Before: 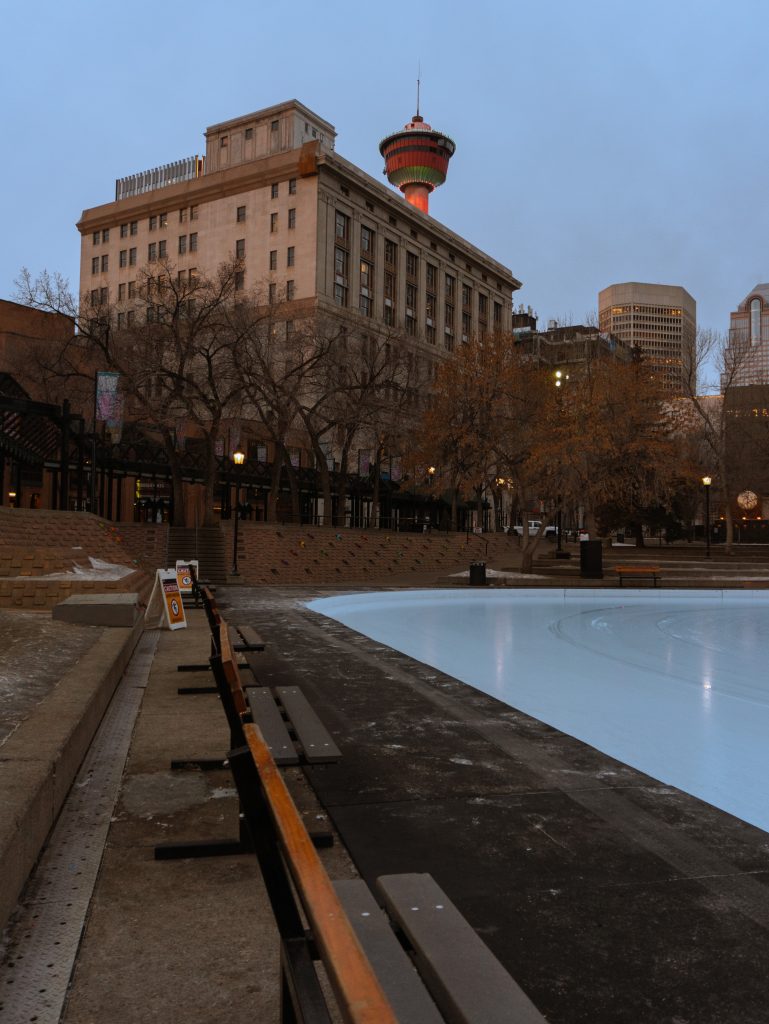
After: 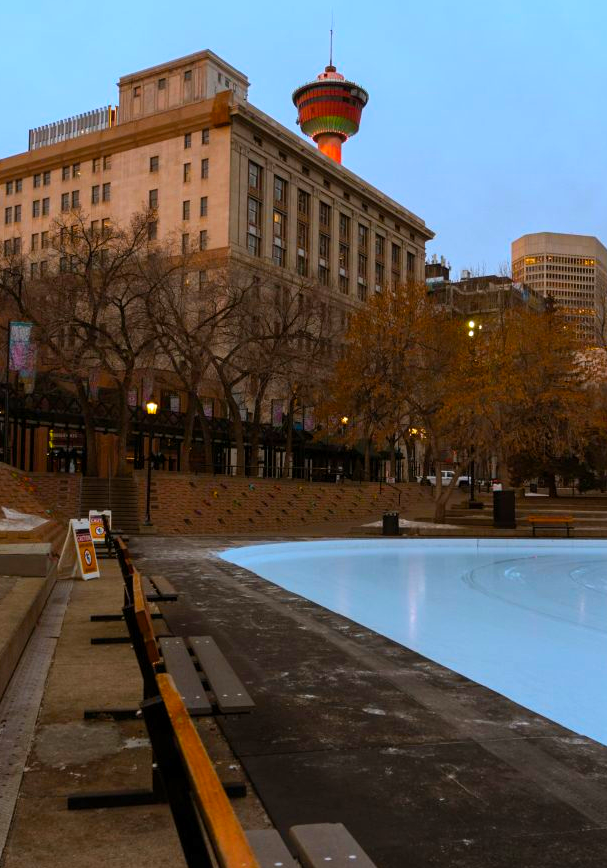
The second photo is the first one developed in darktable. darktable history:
exposure: black level correction 0.001, exposure 0.5 EV, compensate exposure bias true, compensate highlight preservation false
crop: left 11.339%, top 4.912%, right 9.605%, bottom 10.3%
color balance rgb: perceptual saturation grading › global saturation 18.983%, global vibrance 41.09%
